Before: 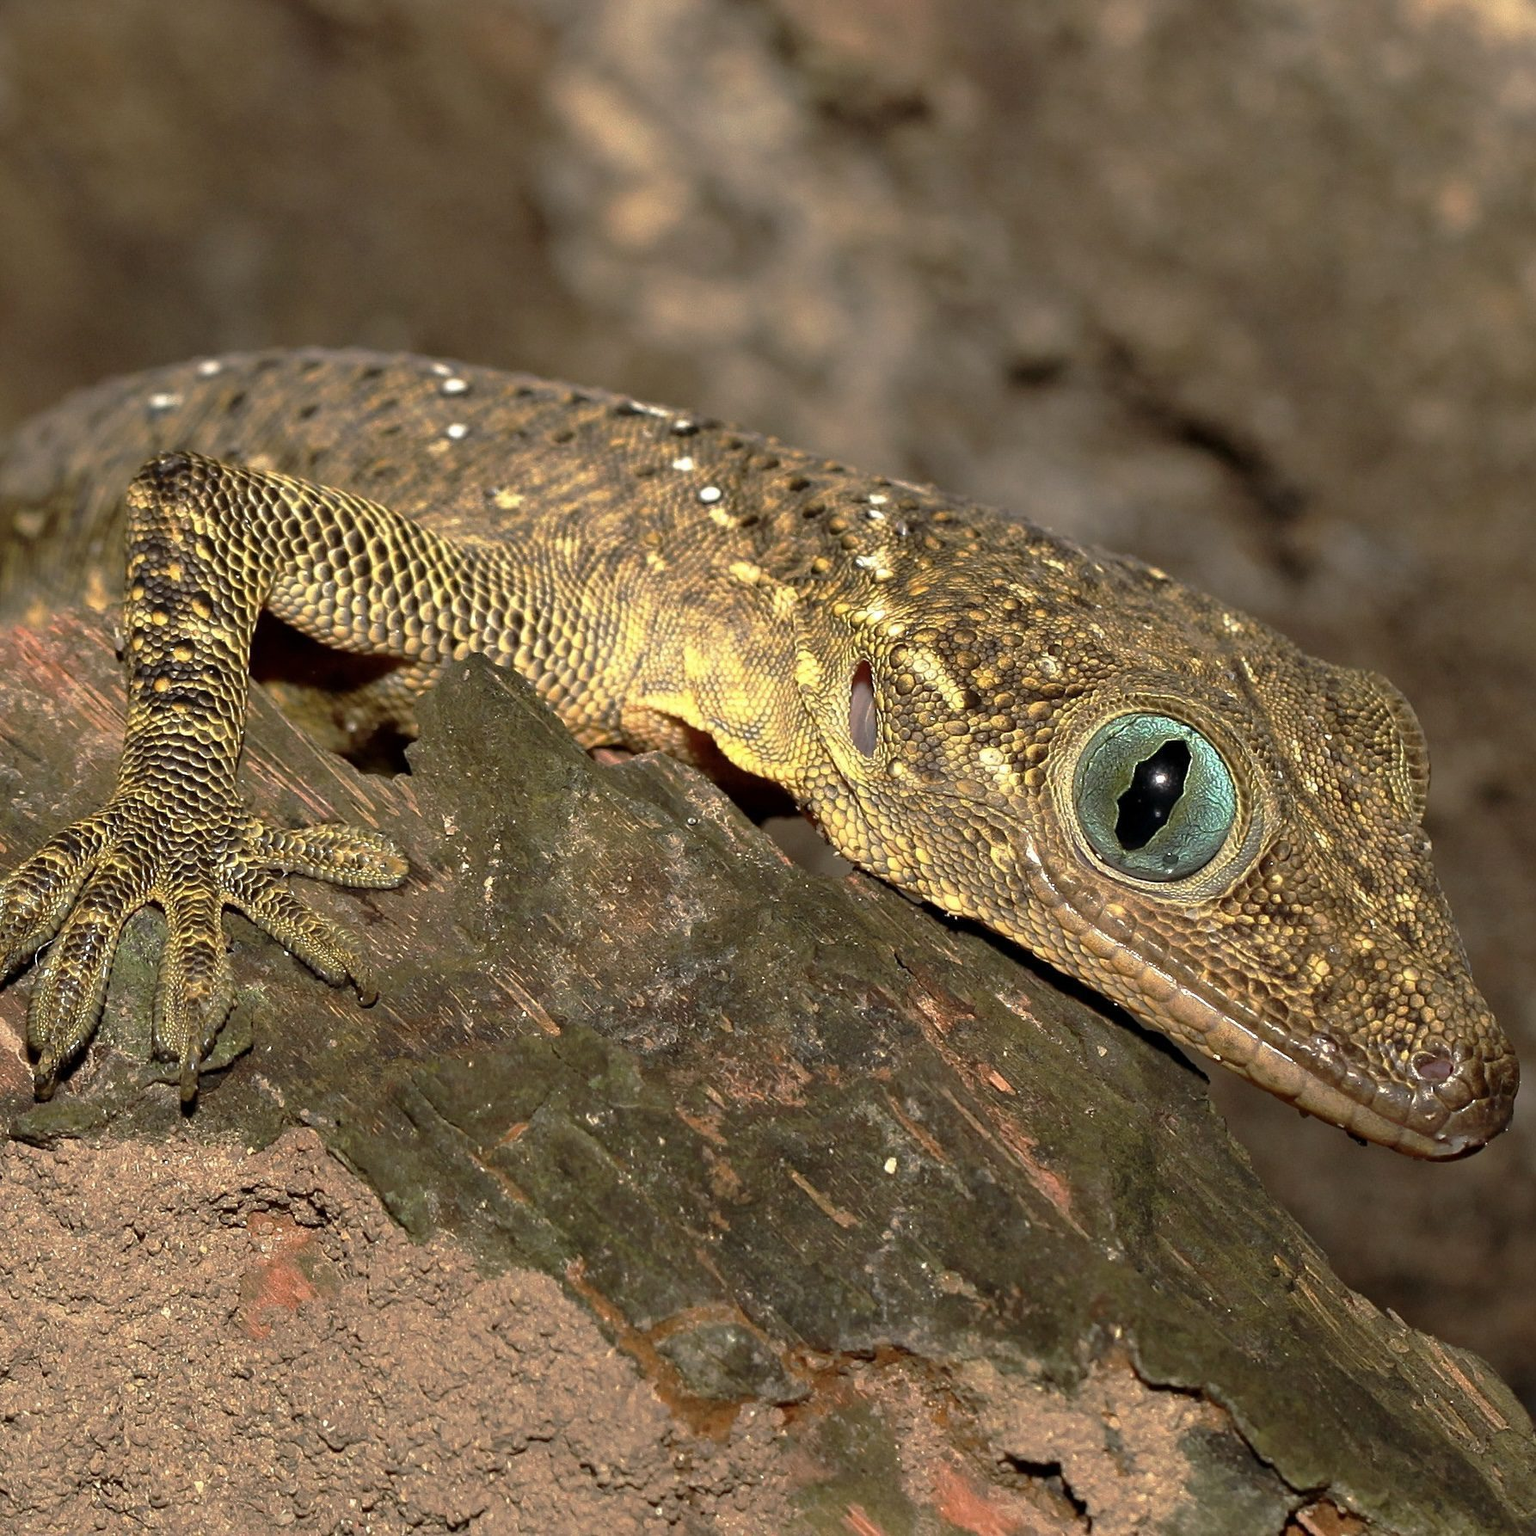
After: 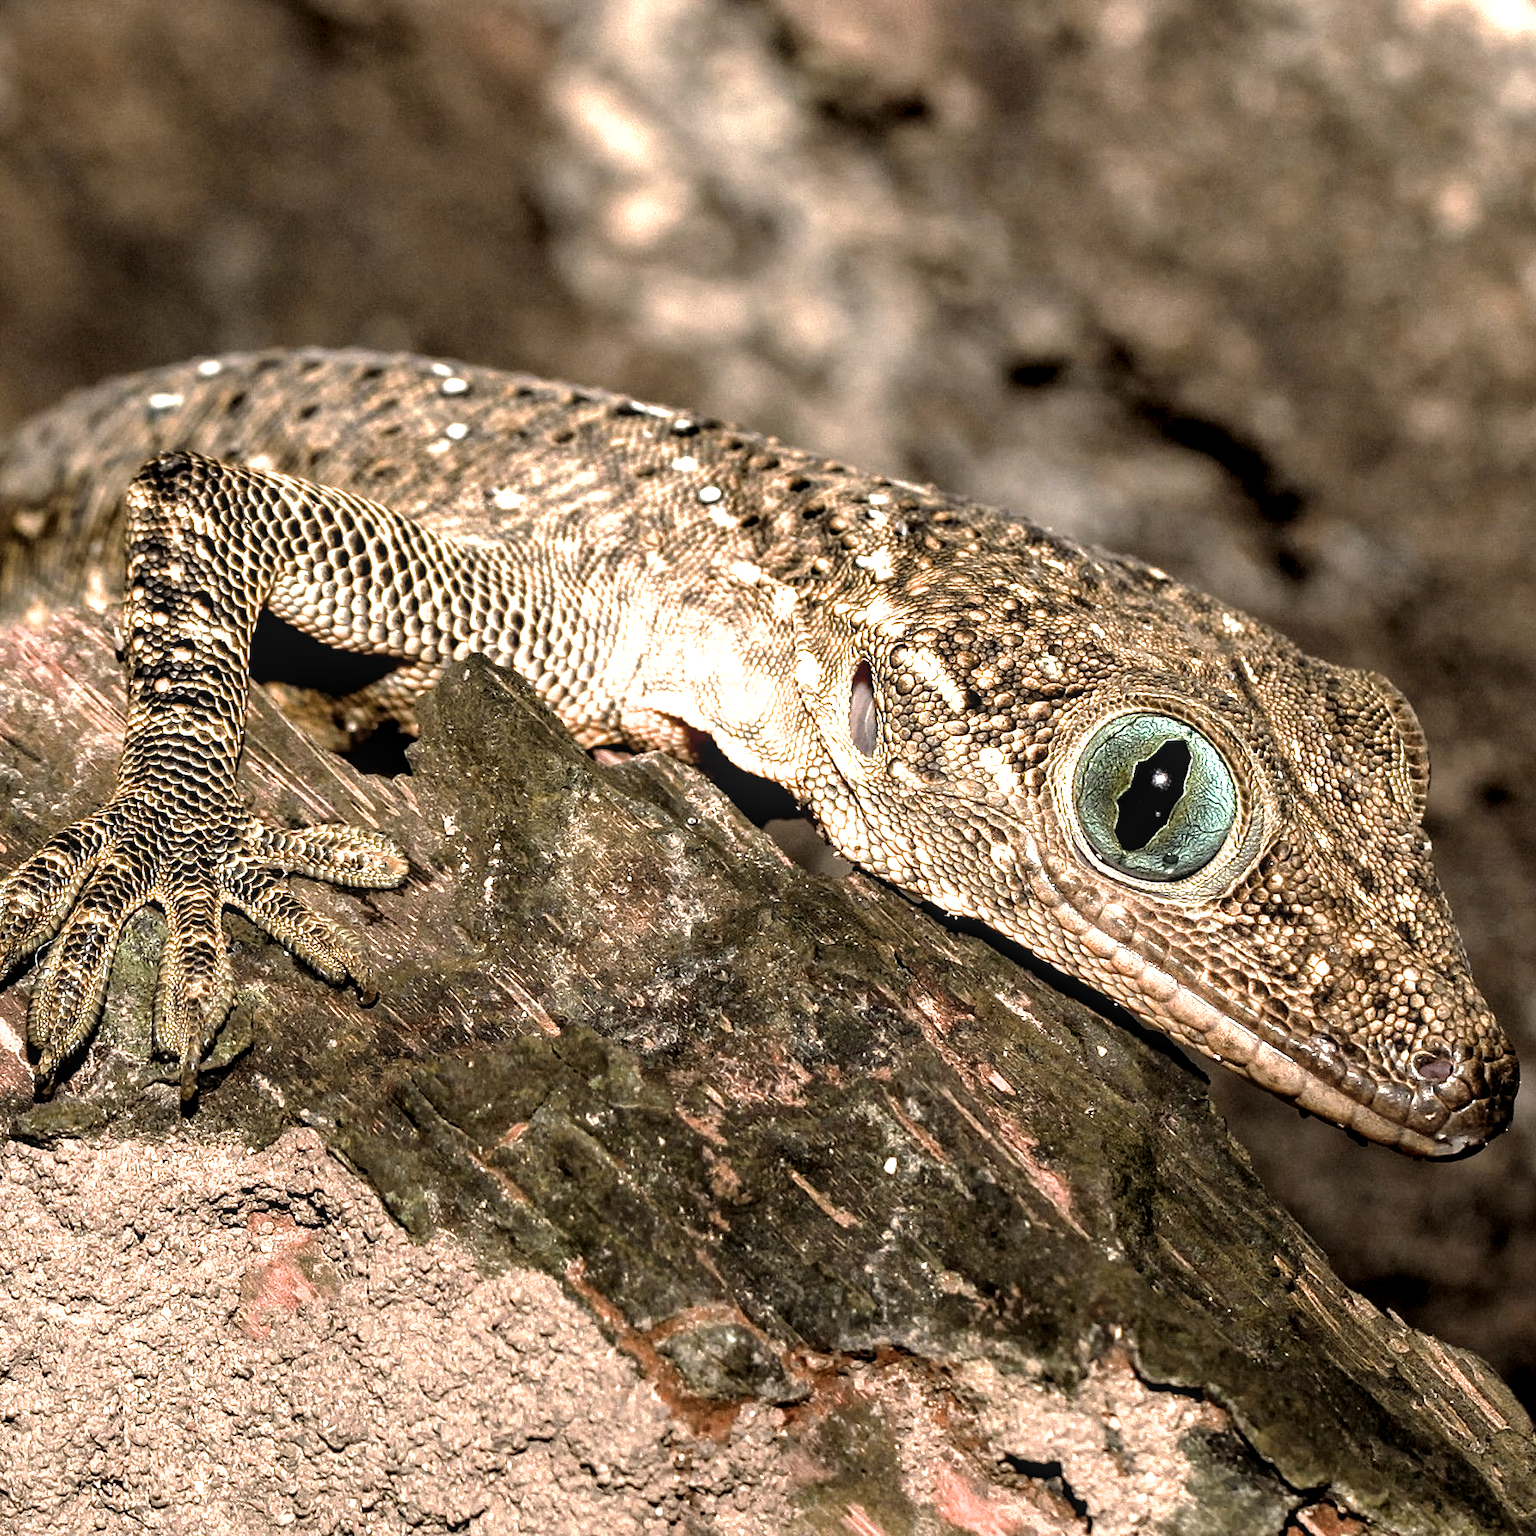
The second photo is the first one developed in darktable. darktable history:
color zones: curves: ch1 [(0, 0.469) (0.072, 0.457) (0.243, 0.494) (0.429, 0.5) (0.571, 0.5) (0.714, 0.5) (0.857, 0.5) (1, 0.469)]; ch2 [(0, 0.499) (0.143, 0.467) (0.242, 0.436) (0.429, 0.493) (0.571, 0.5) (0.714, 0.5) (0.857, 0.5) (1, 0.499)]
levels: levels [0, 0.476, 0.951]
exposure: black level correction 0.005, exposure 0.41 EV, compensate exposure bias true, compensate highlight preservation false
local contrast: on, module defaults
filmic rgb: black relative exposure -8.26 EV, white relative exposure 2.24 EV, hardness 7.08, latitude 86.57%, contrast 1.679, highlights saturation mix -3.65%, shadows ↔ highlights balance -1.84%
